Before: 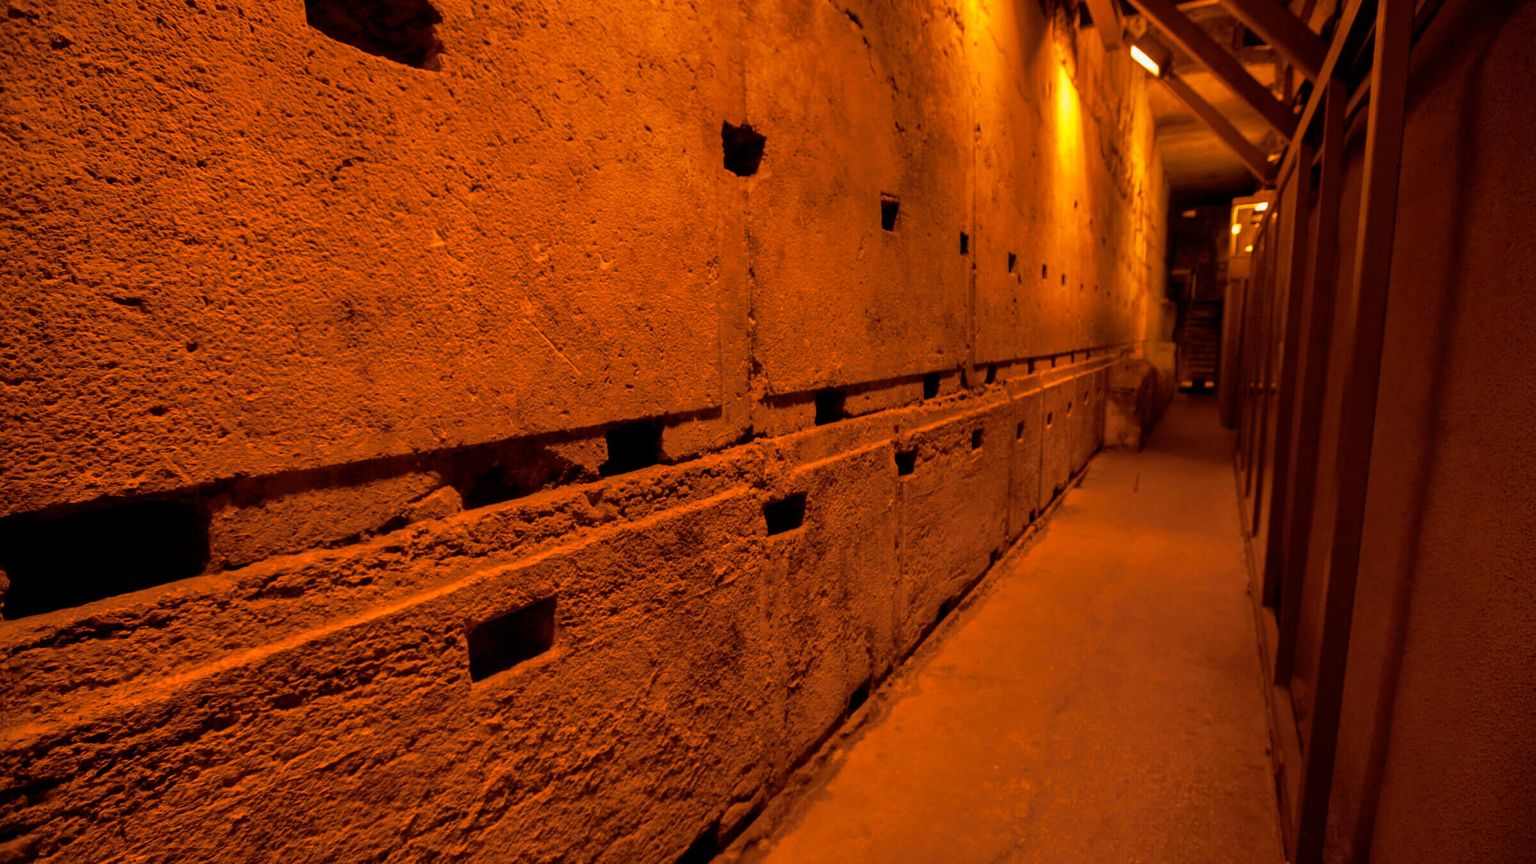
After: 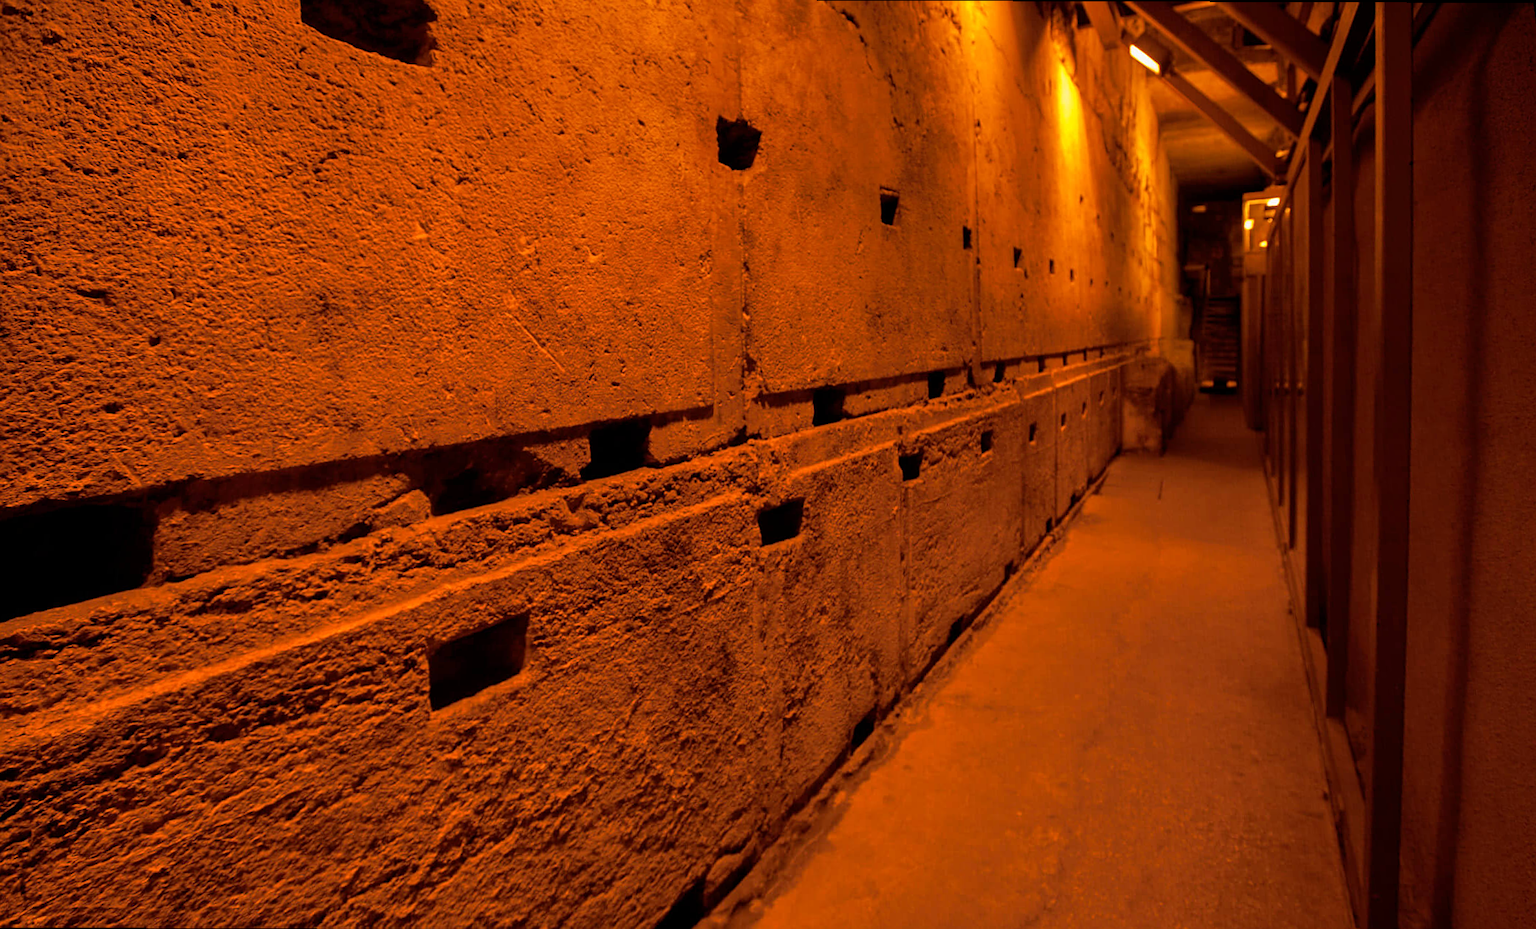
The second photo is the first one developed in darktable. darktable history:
rotate and perspective: rotation 0.215°, lens shift (vertical) -0.139, crop left 0.069, crop right 0.939, crop top 0.002, crop bottom 0.996
sharpen: amount 0.2
